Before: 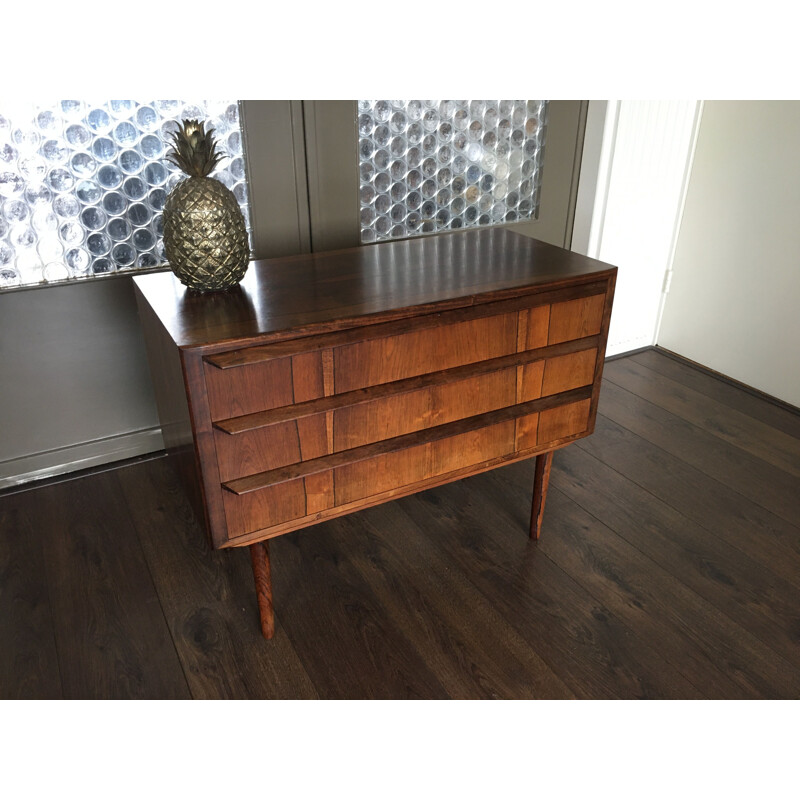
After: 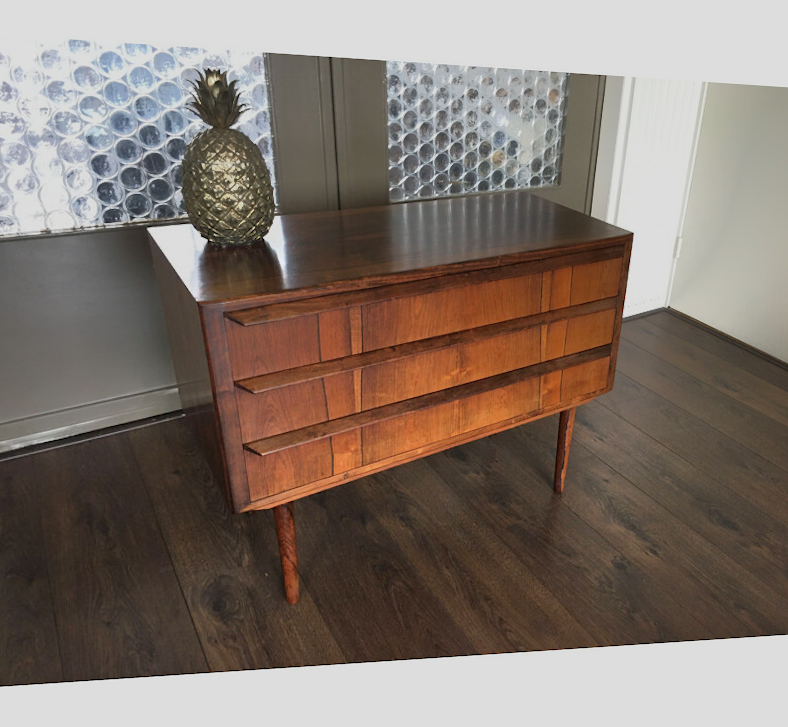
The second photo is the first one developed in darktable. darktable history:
rotate and perspective: rotation -0.013°, lens shift (vertical) -0.027, lens shift (horizontal) 0.178, crop left 0.016, crop right 0.989, crop top 0.082, crop bottom 0.918
tone equalizer: -7 EV -0.63 EV, -6 EV 1 EV, -5 EV -0.45 EV, -4 EV 0.43 EV, -3 EV 0.41 EV, -2 EV 0.15 EV, -1 EV -0.15 EV, +0 EV -0.39 EV, smoothing diameter 25%, edges refinement/feathering 10, preserve details guided filter
